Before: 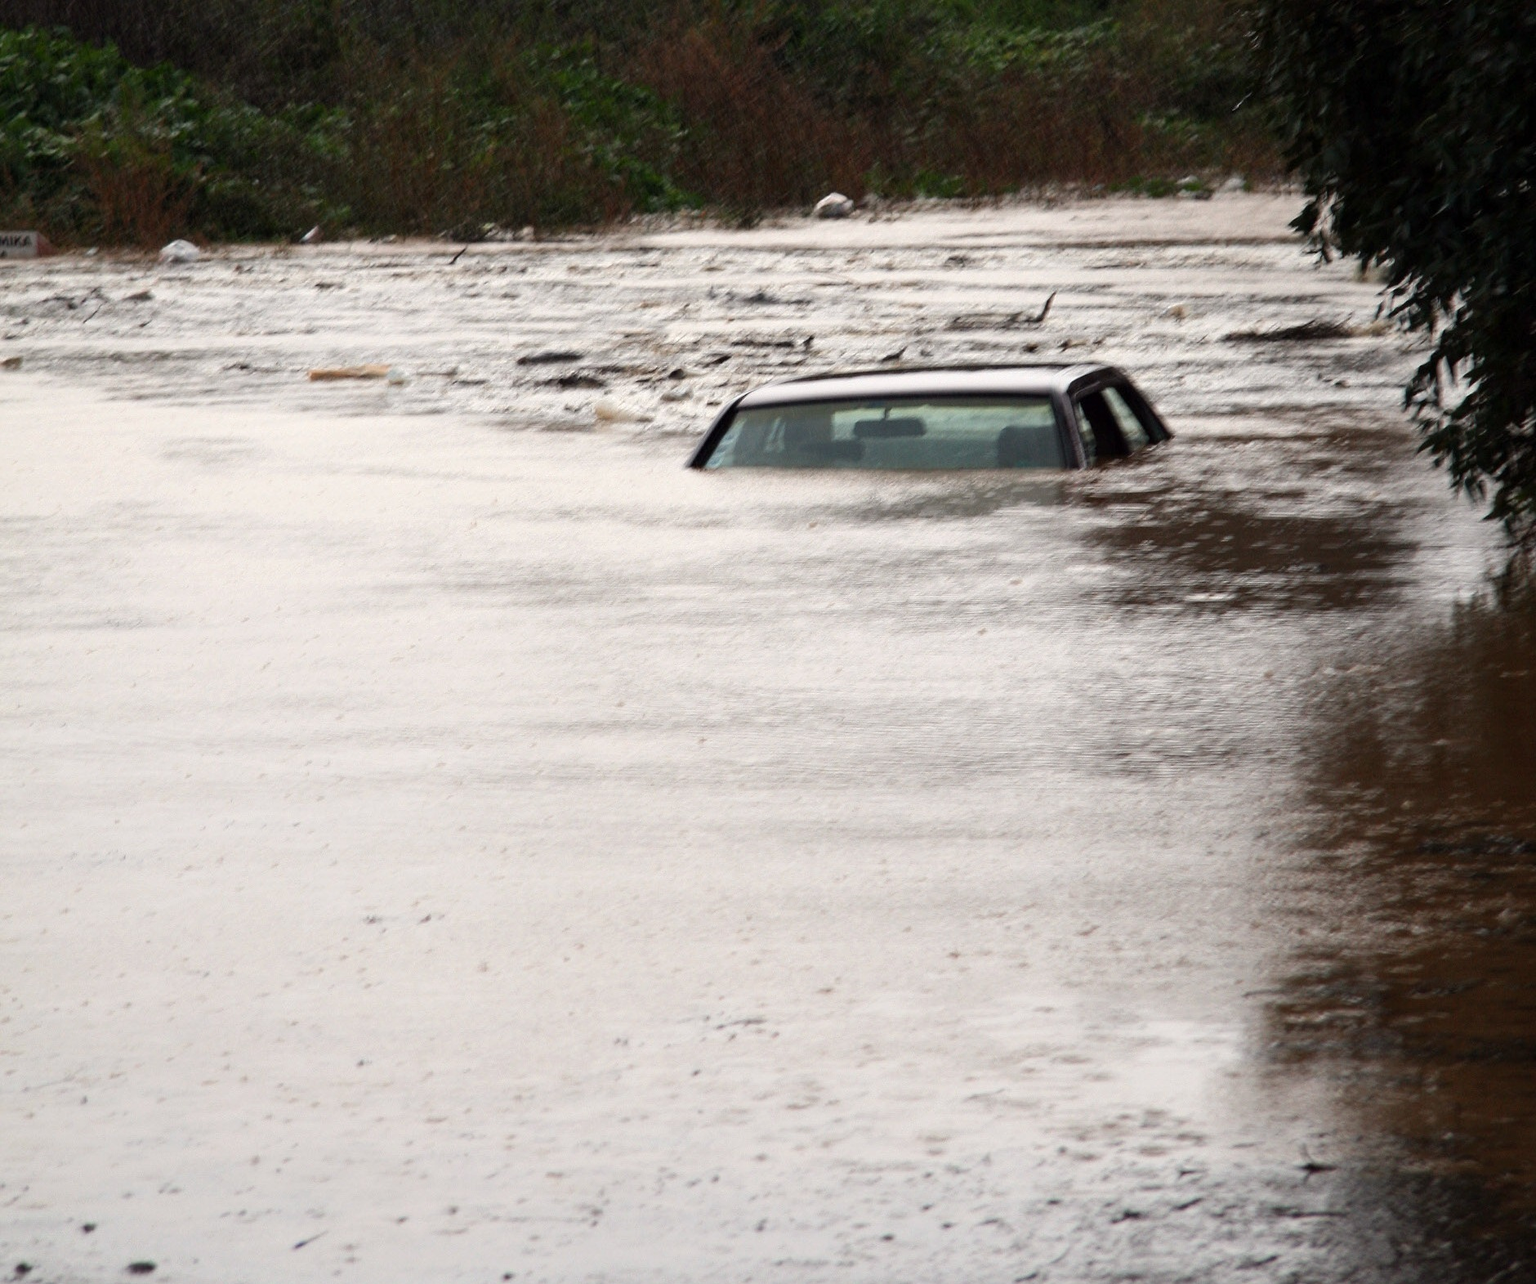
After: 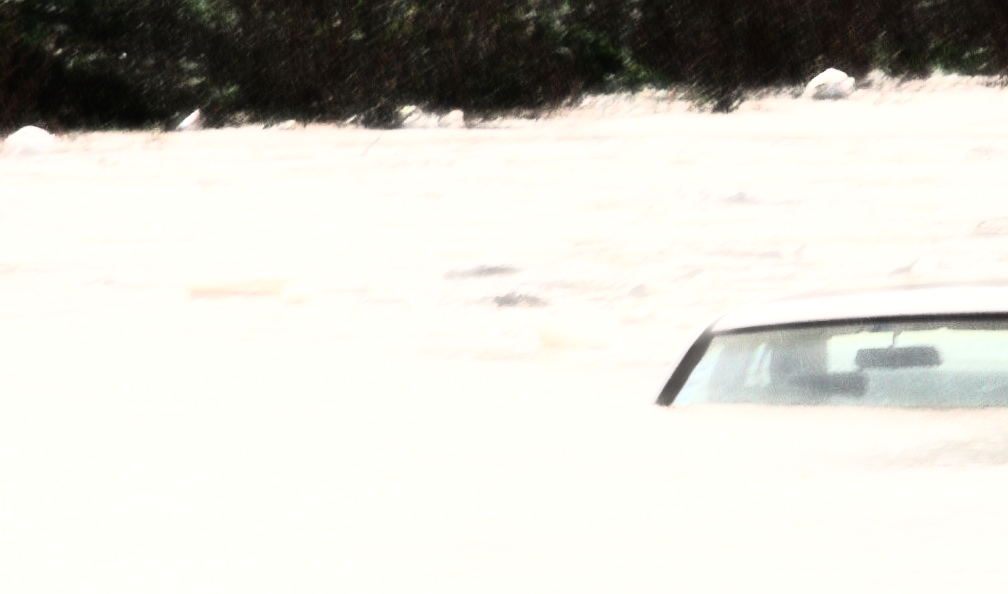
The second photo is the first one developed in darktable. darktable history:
rgb curve: curves: ch0 [(0, 0) (0.21, 0.15) (0.24, 0.21) (0.5, 0.75) (0.75, 0.96) (0.89, 0.99) (1, 1)]; ch1 [(0, 0.02) (0.21, 0.13) (0.25, 0.2) (0.5, 0.67) (0.75, 0.9) (0.89, 0.97) (1, 1)]; ch2 [(0, 0.02) (0.21, 0.13) (0.25, 0.2) (0.5, 0.67) (0.75, 0.9) (0.89, 0.97) (1, 1)], compensate middle gray true
tone equalizer: -8 EV -0.75 EV, -7 EV -0.7 EV, -6 EV -0.6 EV, -5 EV -0.4 EV, -3 EV 0.4 EV, -2 EV 0.6 EV, -1 EV 0.7 EV, +0 EV 0.75 EV, edges refinement/feathering 500, mask exposure compensation -1.57 EV, preserve details no
crop: left 10.121%, top 10.631%, right 36.218%, bottom 51.526%
haze removal: strength -0.9, distance 0.225, compatibility mode true, adaptive false
